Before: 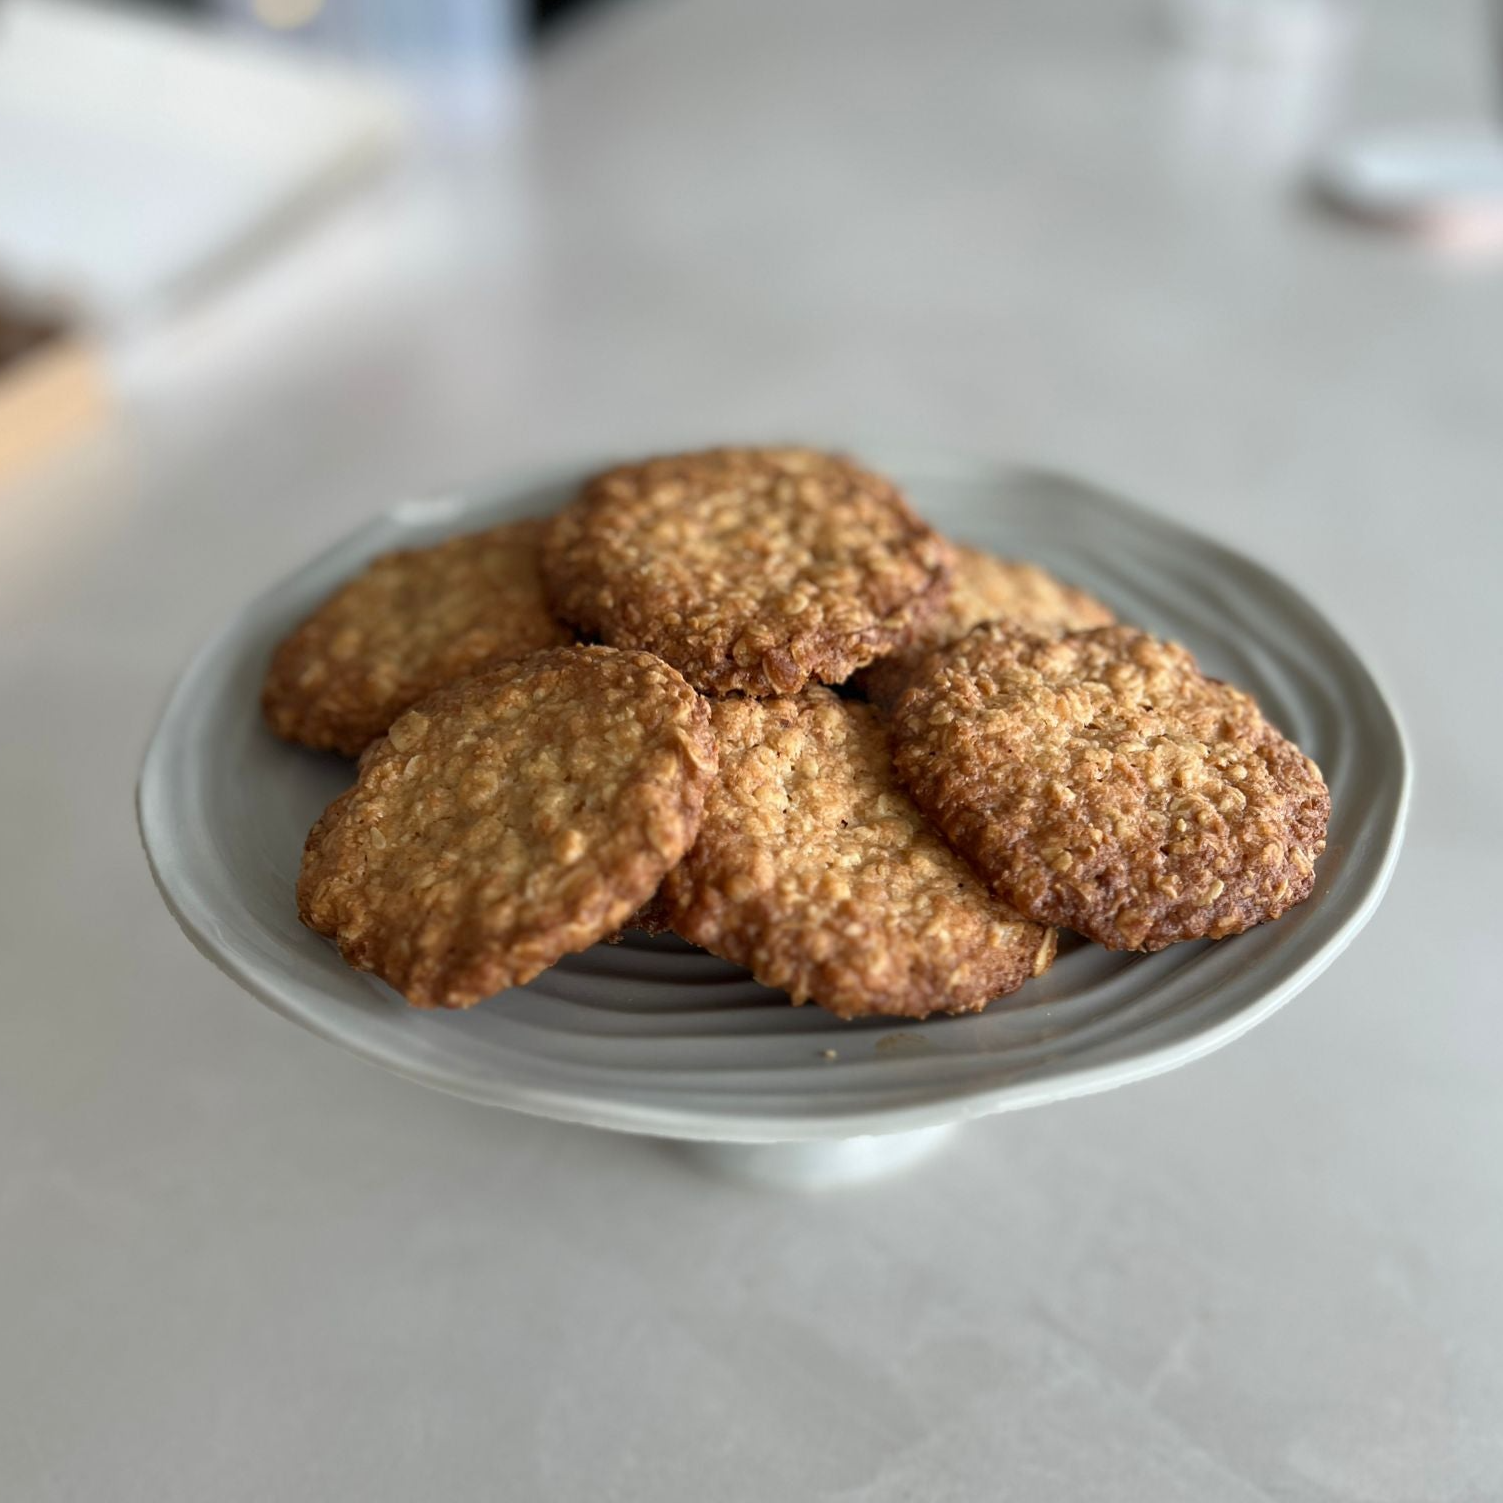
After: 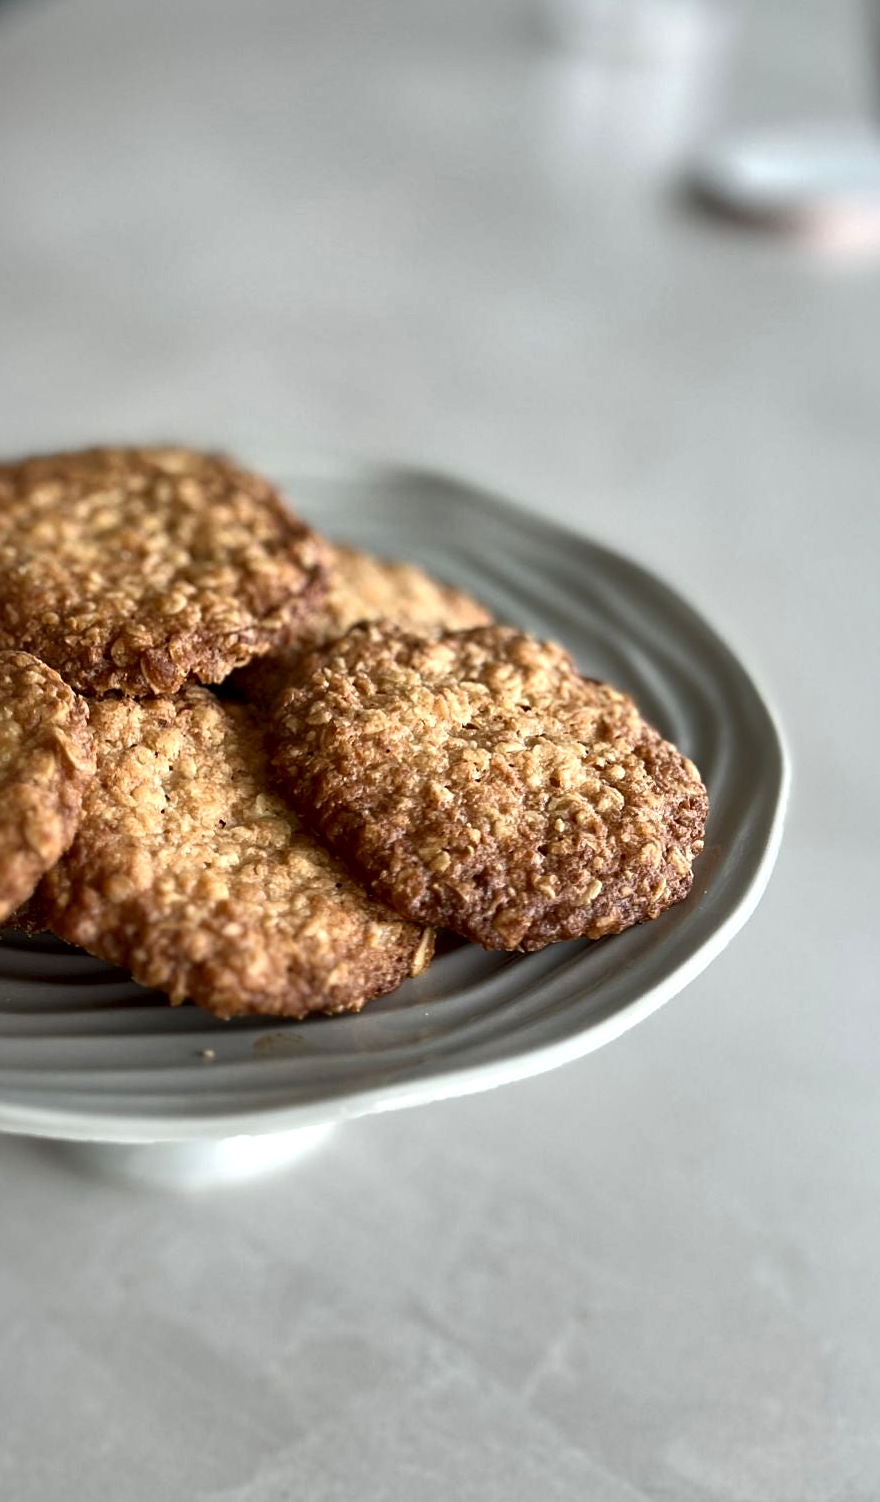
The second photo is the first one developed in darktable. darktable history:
sharpen: amount 0.2
crop: left 41.402%
local contrast: mode bilateral grid, contrast 100, coarseness 100, detail 165%, midtone range 0.2
